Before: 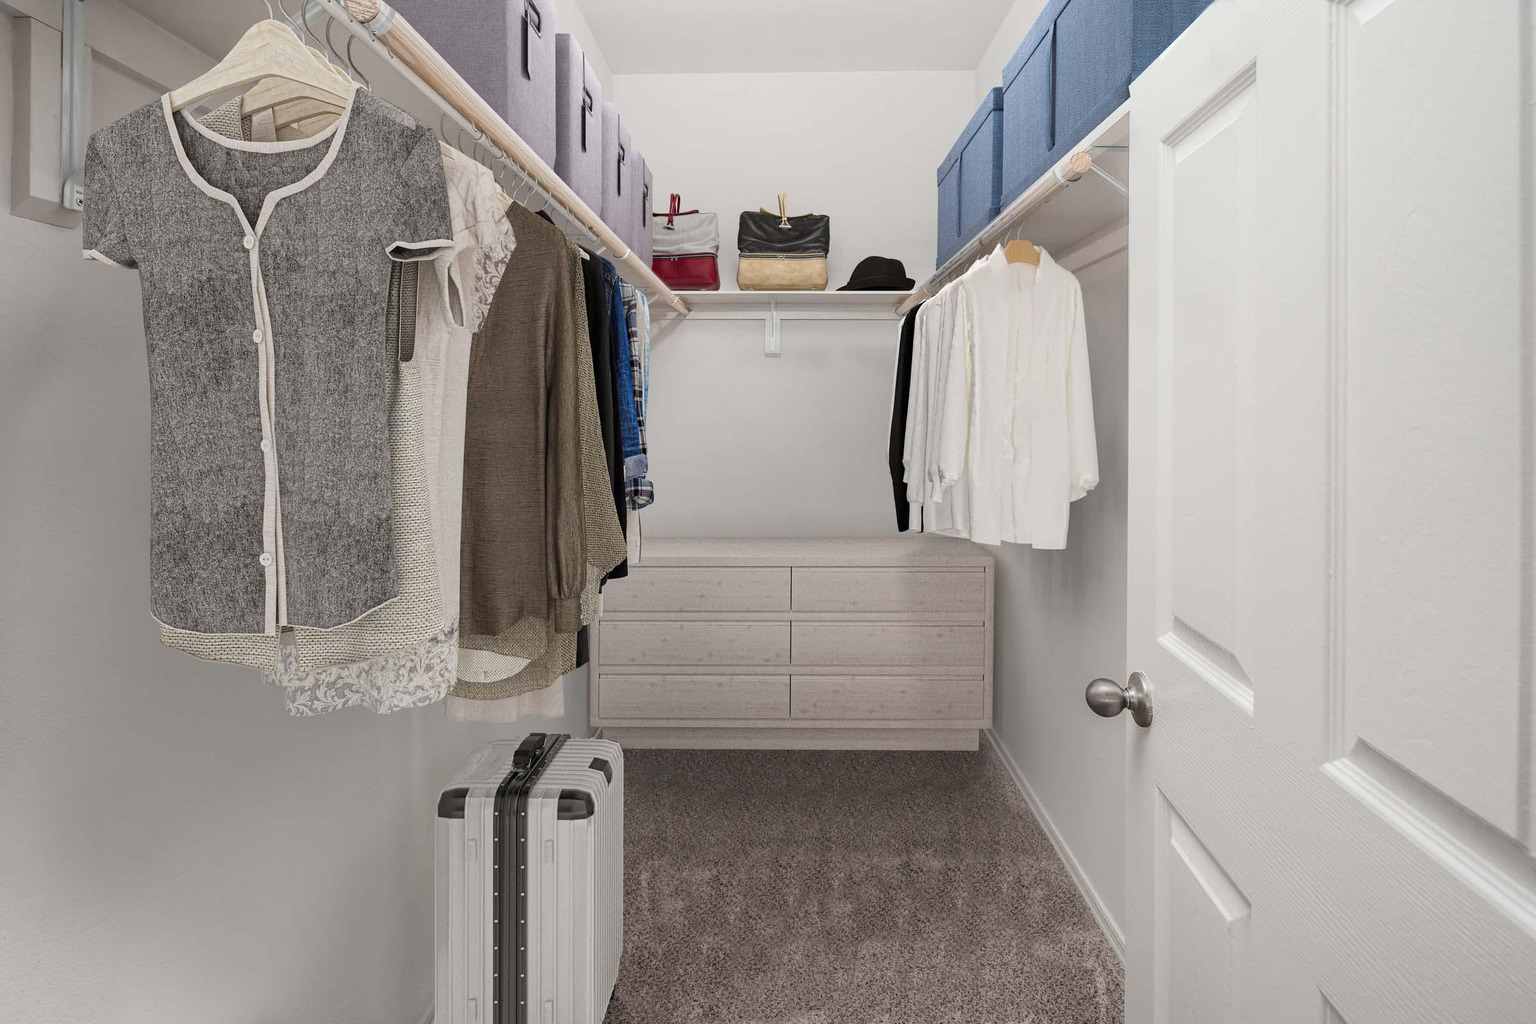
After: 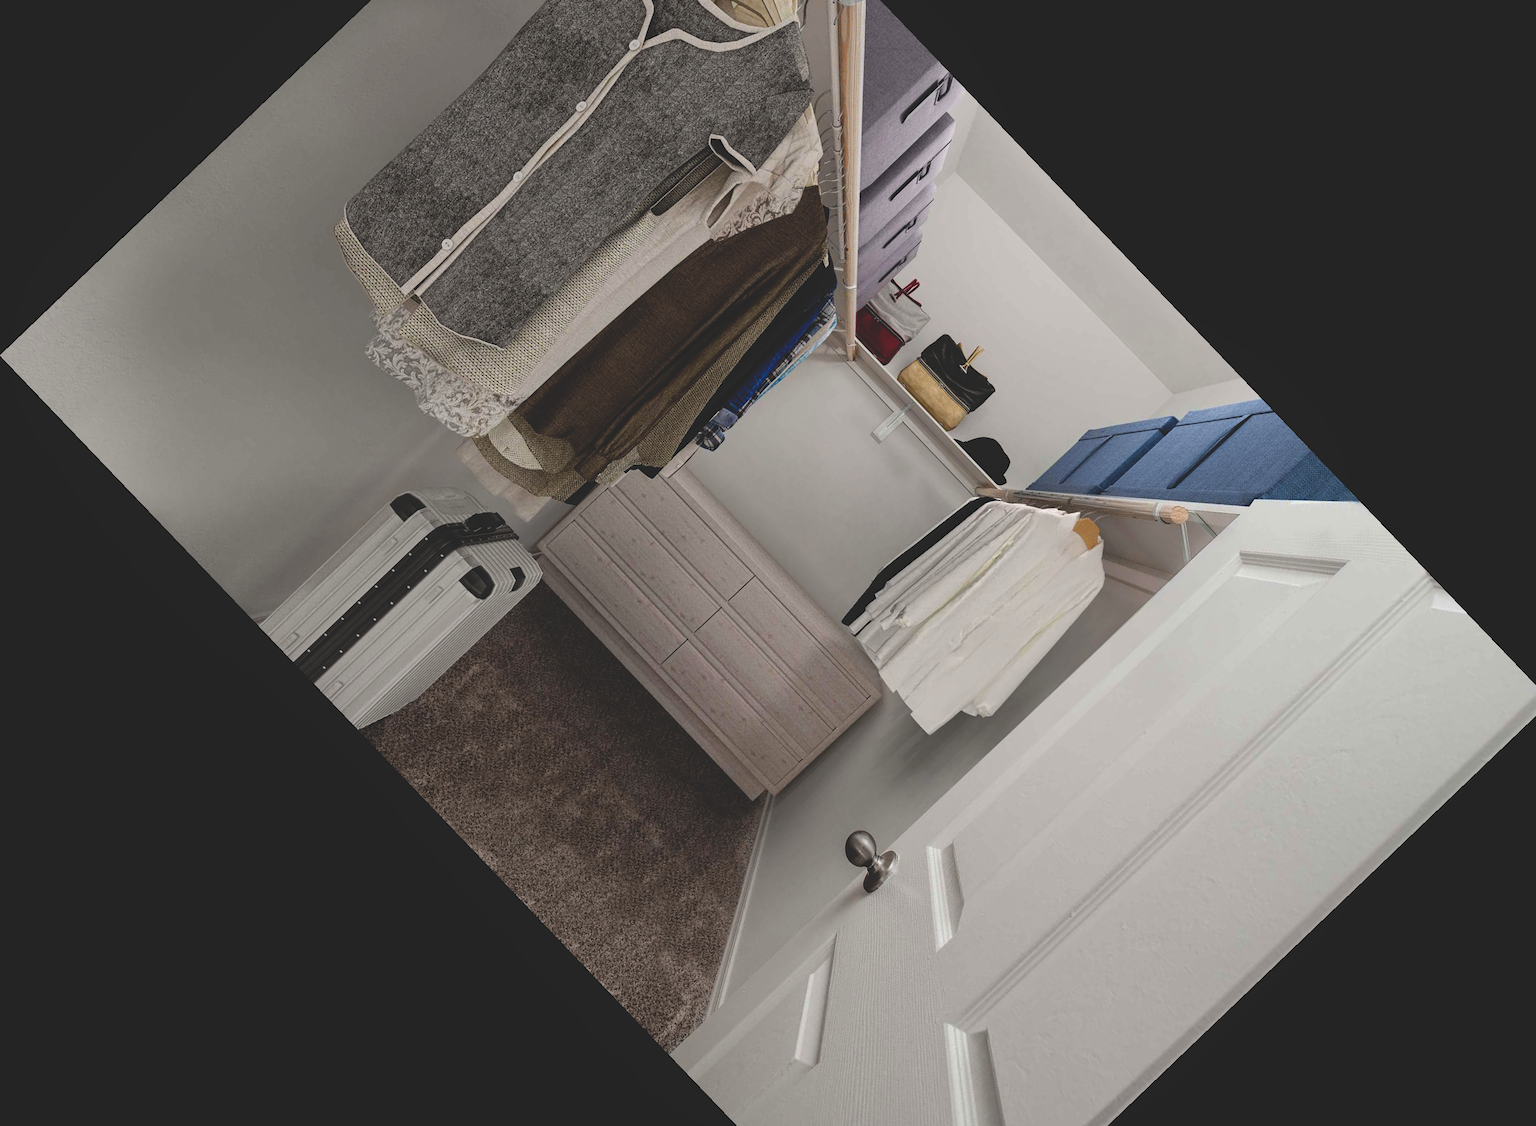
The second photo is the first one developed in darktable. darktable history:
crop and rotate: angle -46.26°, top 16.234%, right 0.912%, bottom 11.704%
shadows and highlights: shadows -20, white point adjustment -2, highlights -35
base curve: curves: ch0 [(0, 0.02) (0.083, 0.036) (1, 1)], preserve colors none
